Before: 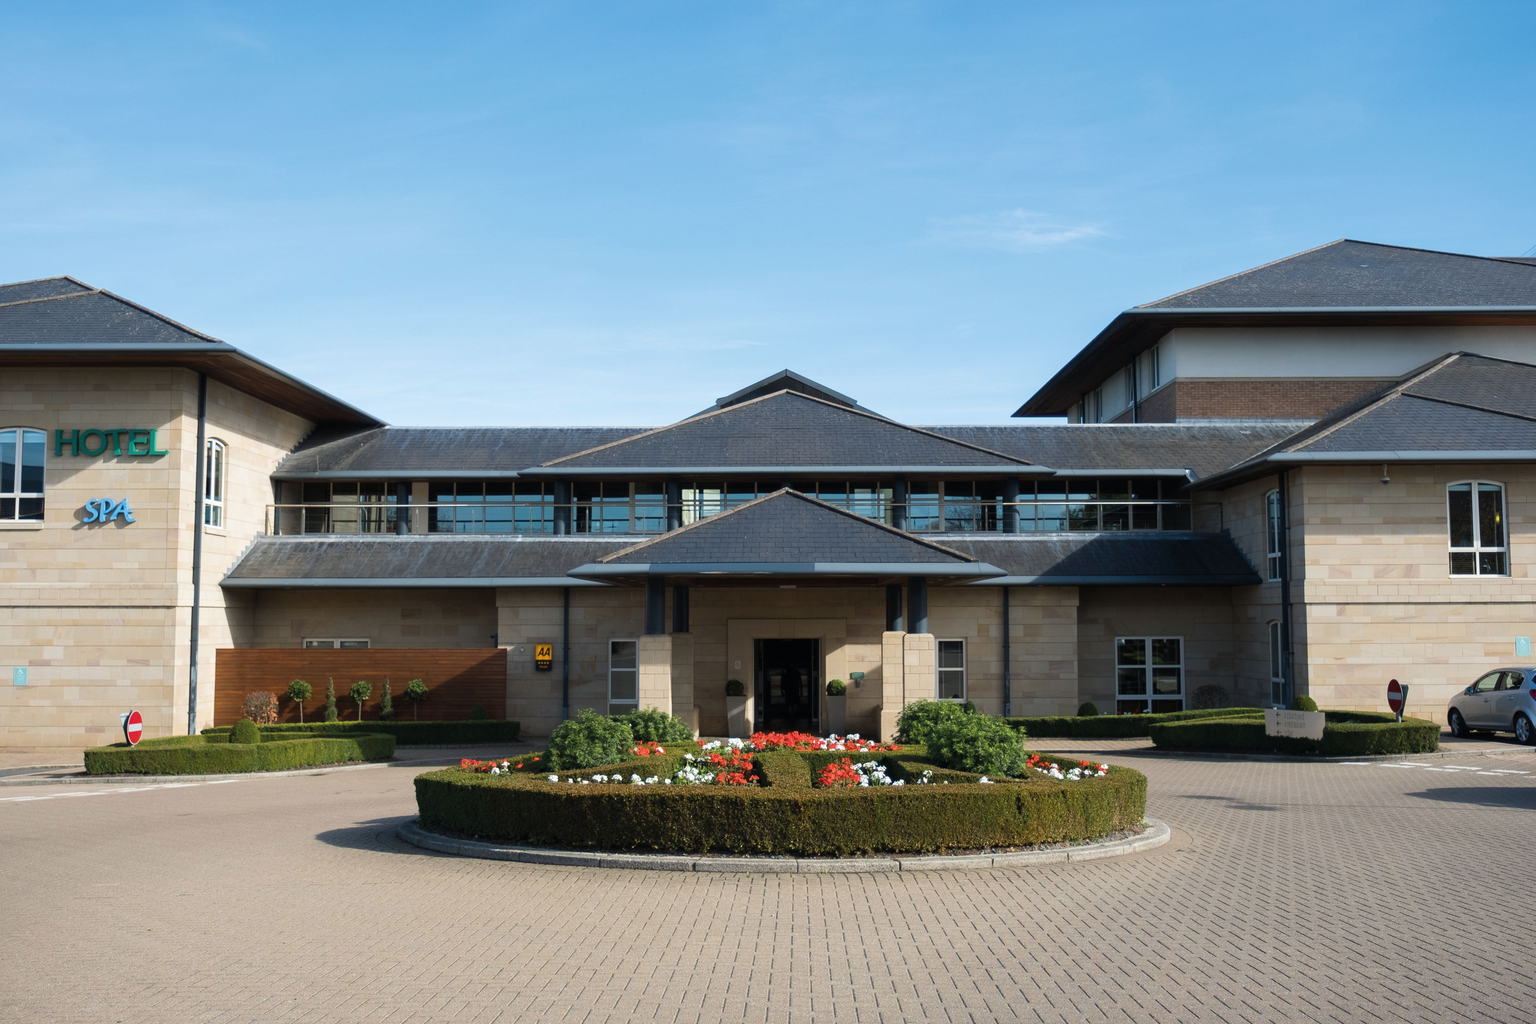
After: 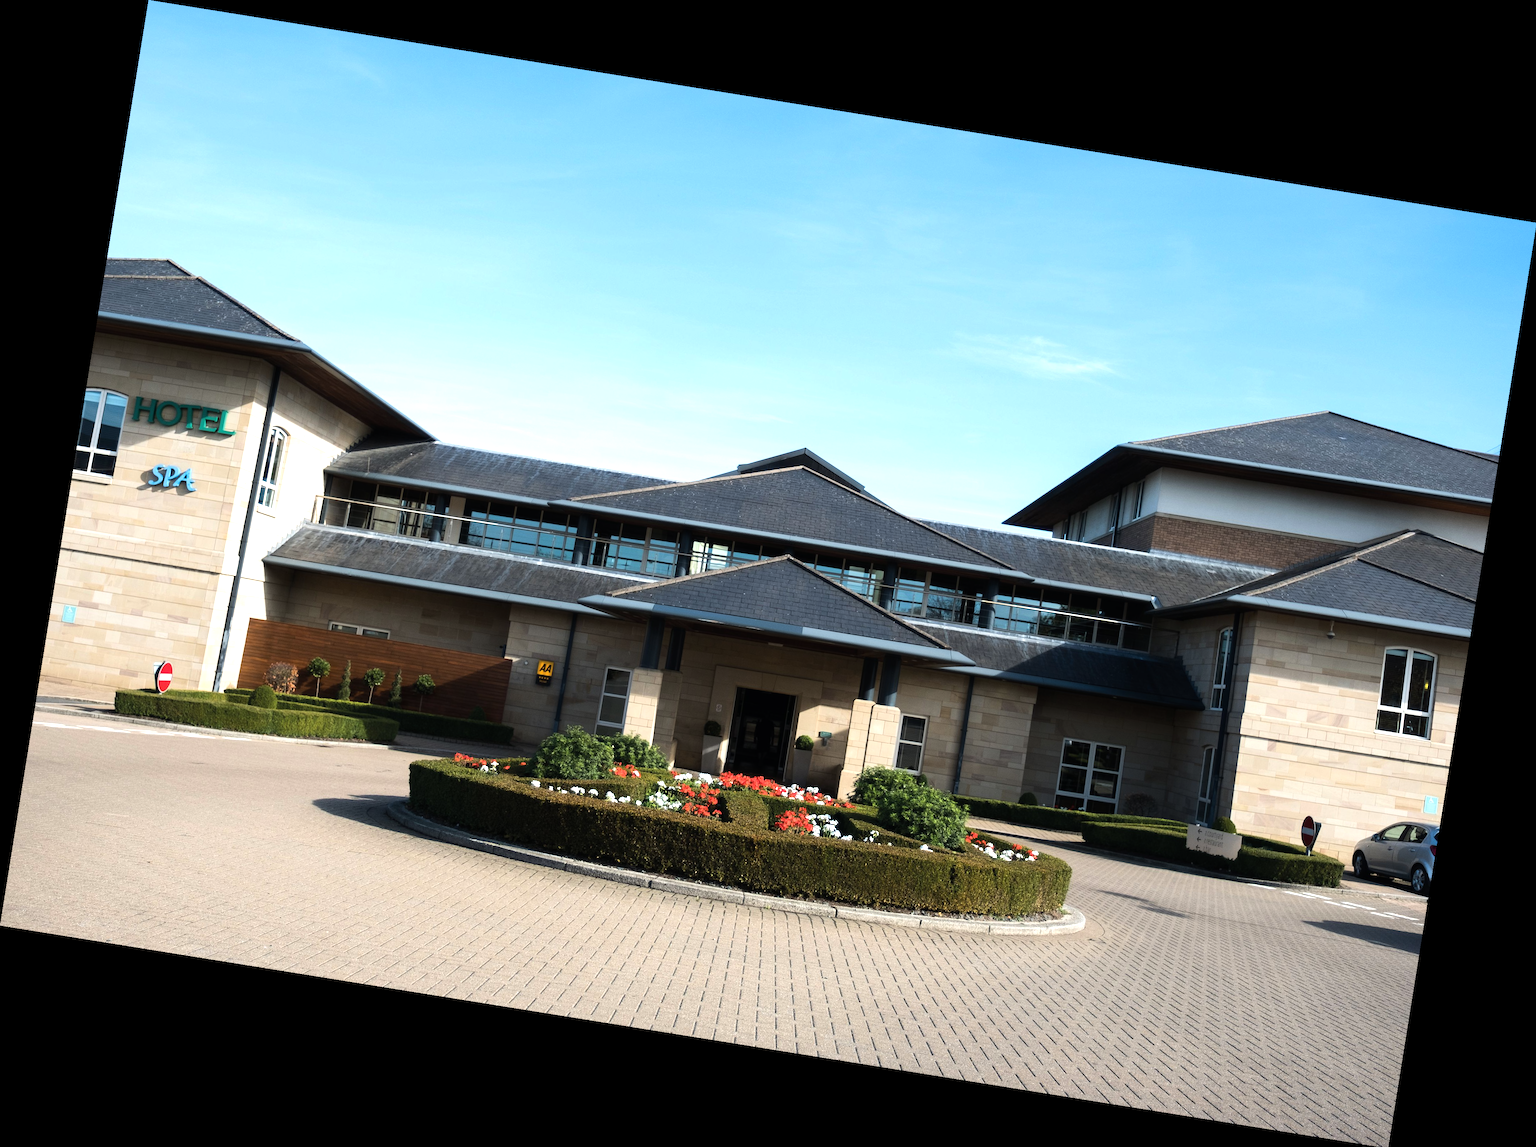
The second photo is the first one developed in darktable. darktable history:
rotate and perspective: rotation 9.12°, automatic cropping off
tone equalizer: -8 EV -0.75 EV, -7 EV -0.7 EV, -6 EV -0.6 EV, -5 EV -0.4 EV, -3 EV 0.4 EV, -2 EV 0.6 EV, -1 EV 0.7 EV, +0 EV 0.75 EV, edges refinement/feathering 500, mask exposure compensation -1.57 EV, preserve details no
